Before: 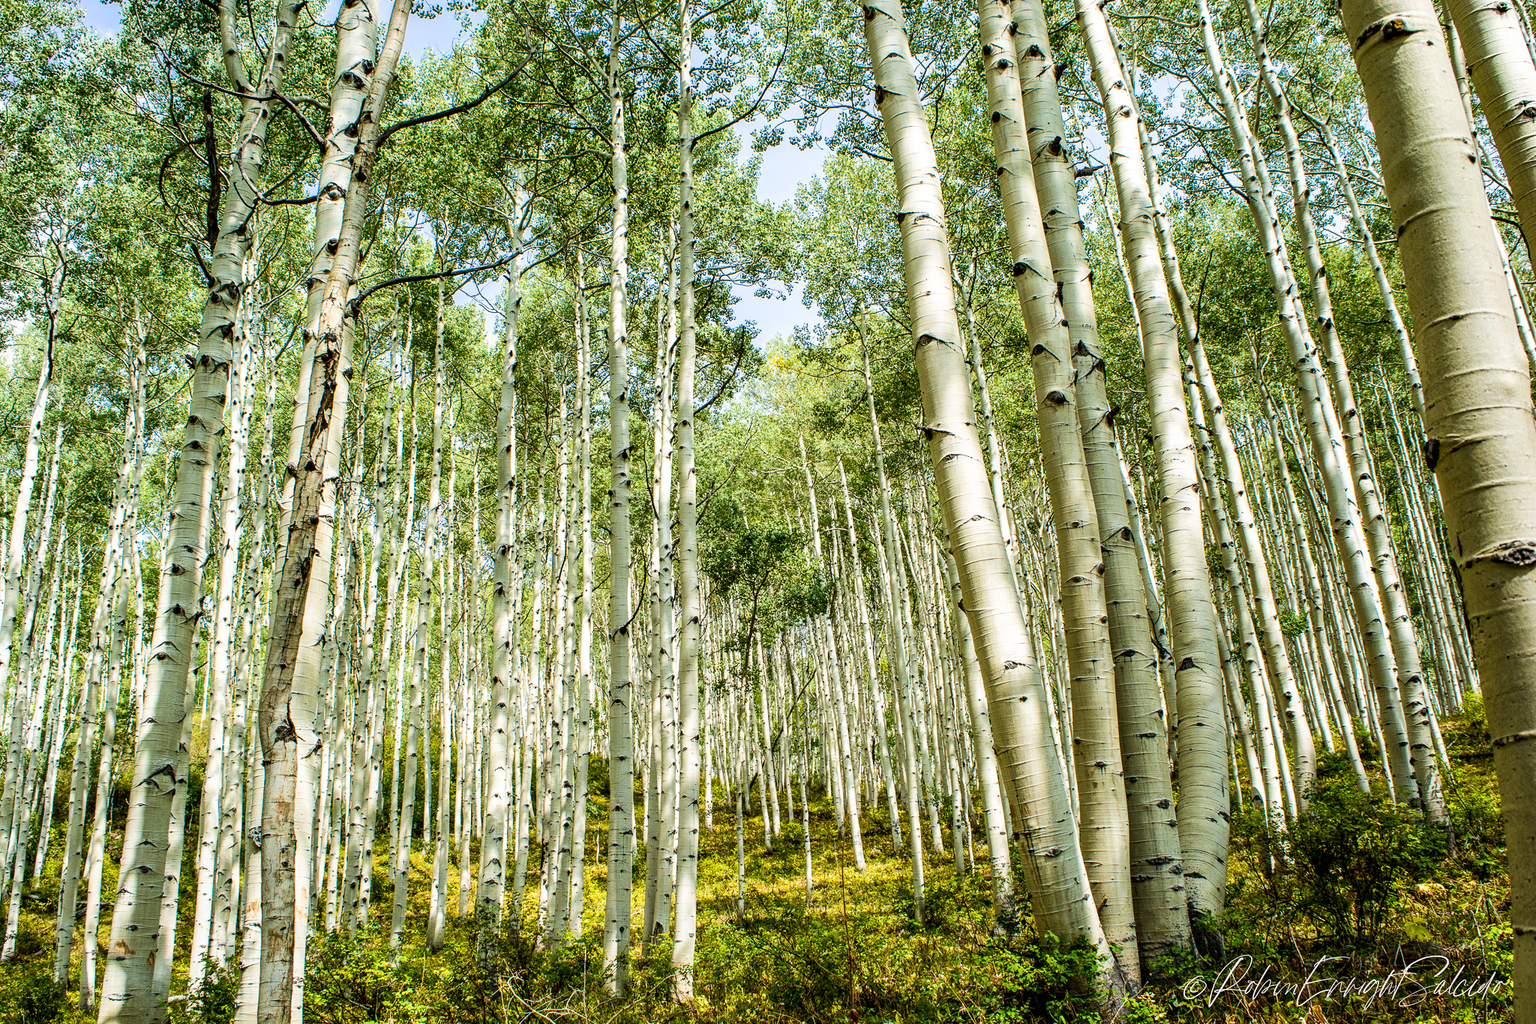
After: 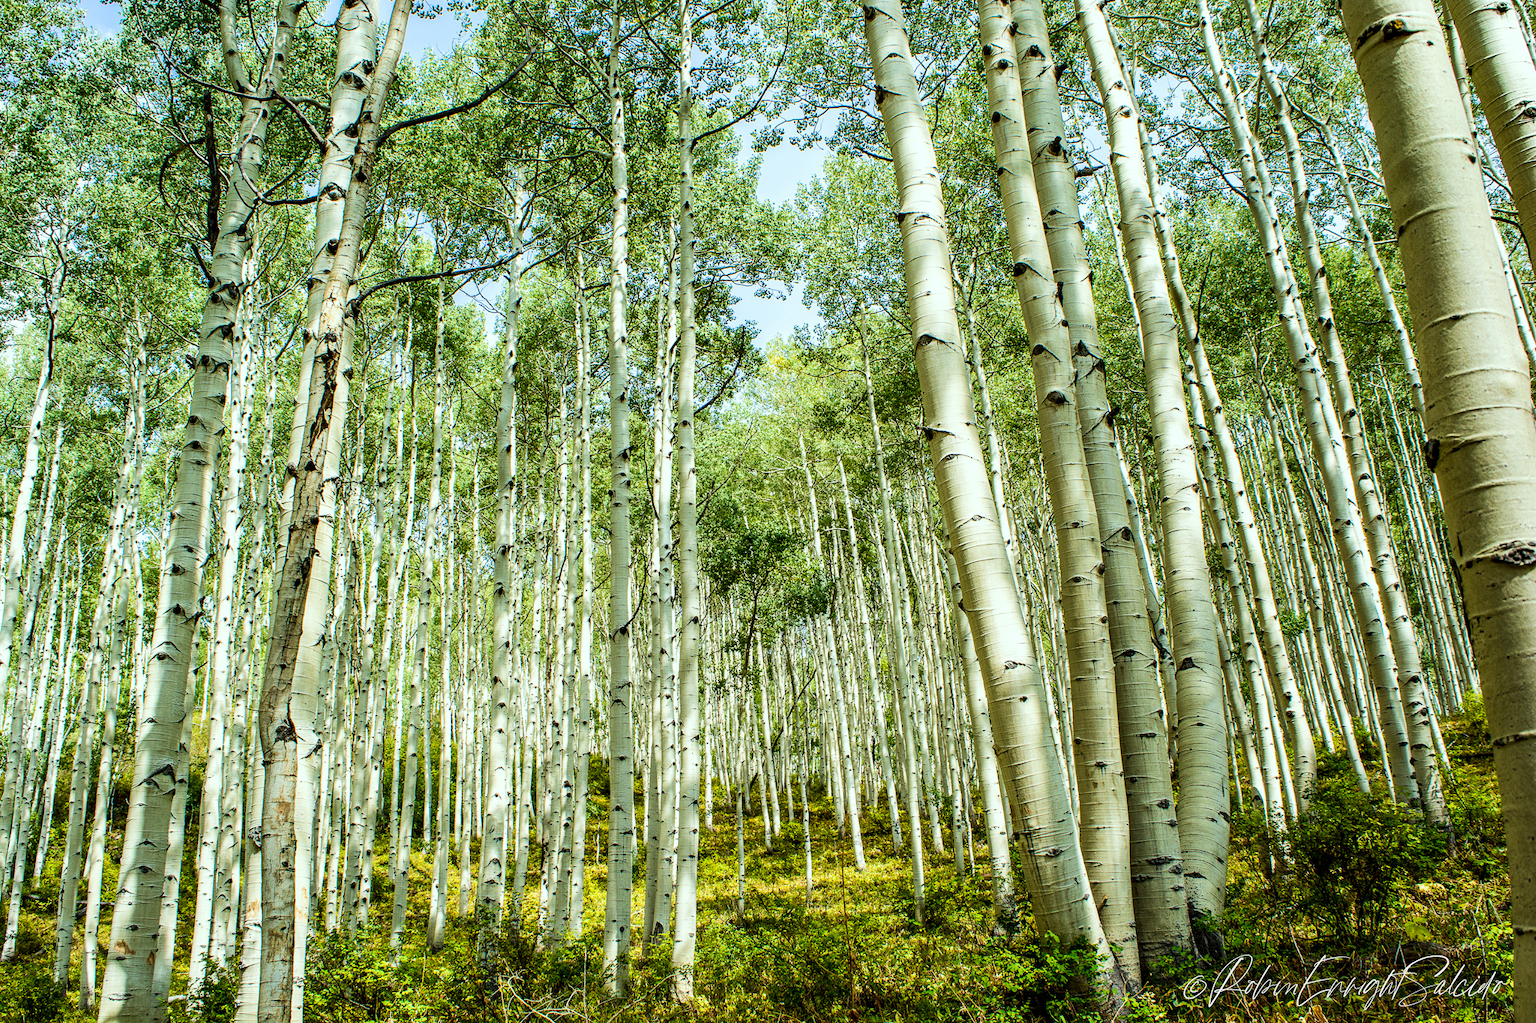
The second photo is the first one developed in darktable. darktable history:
color correction: highlights a* -6.63, highlights b* 0.568
